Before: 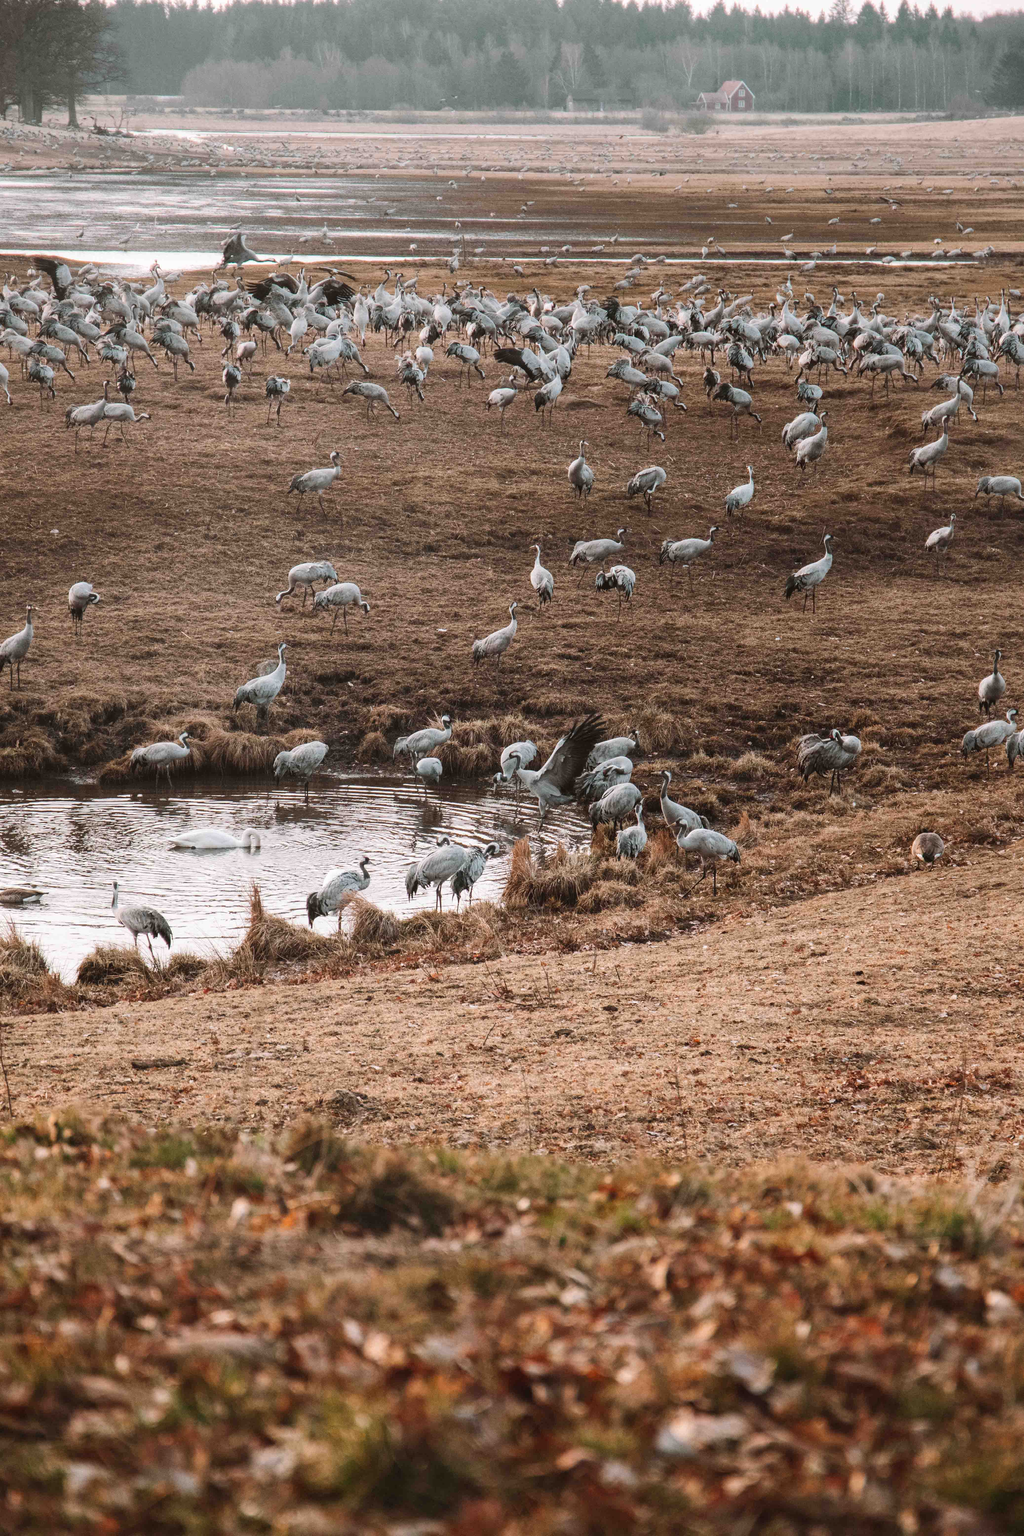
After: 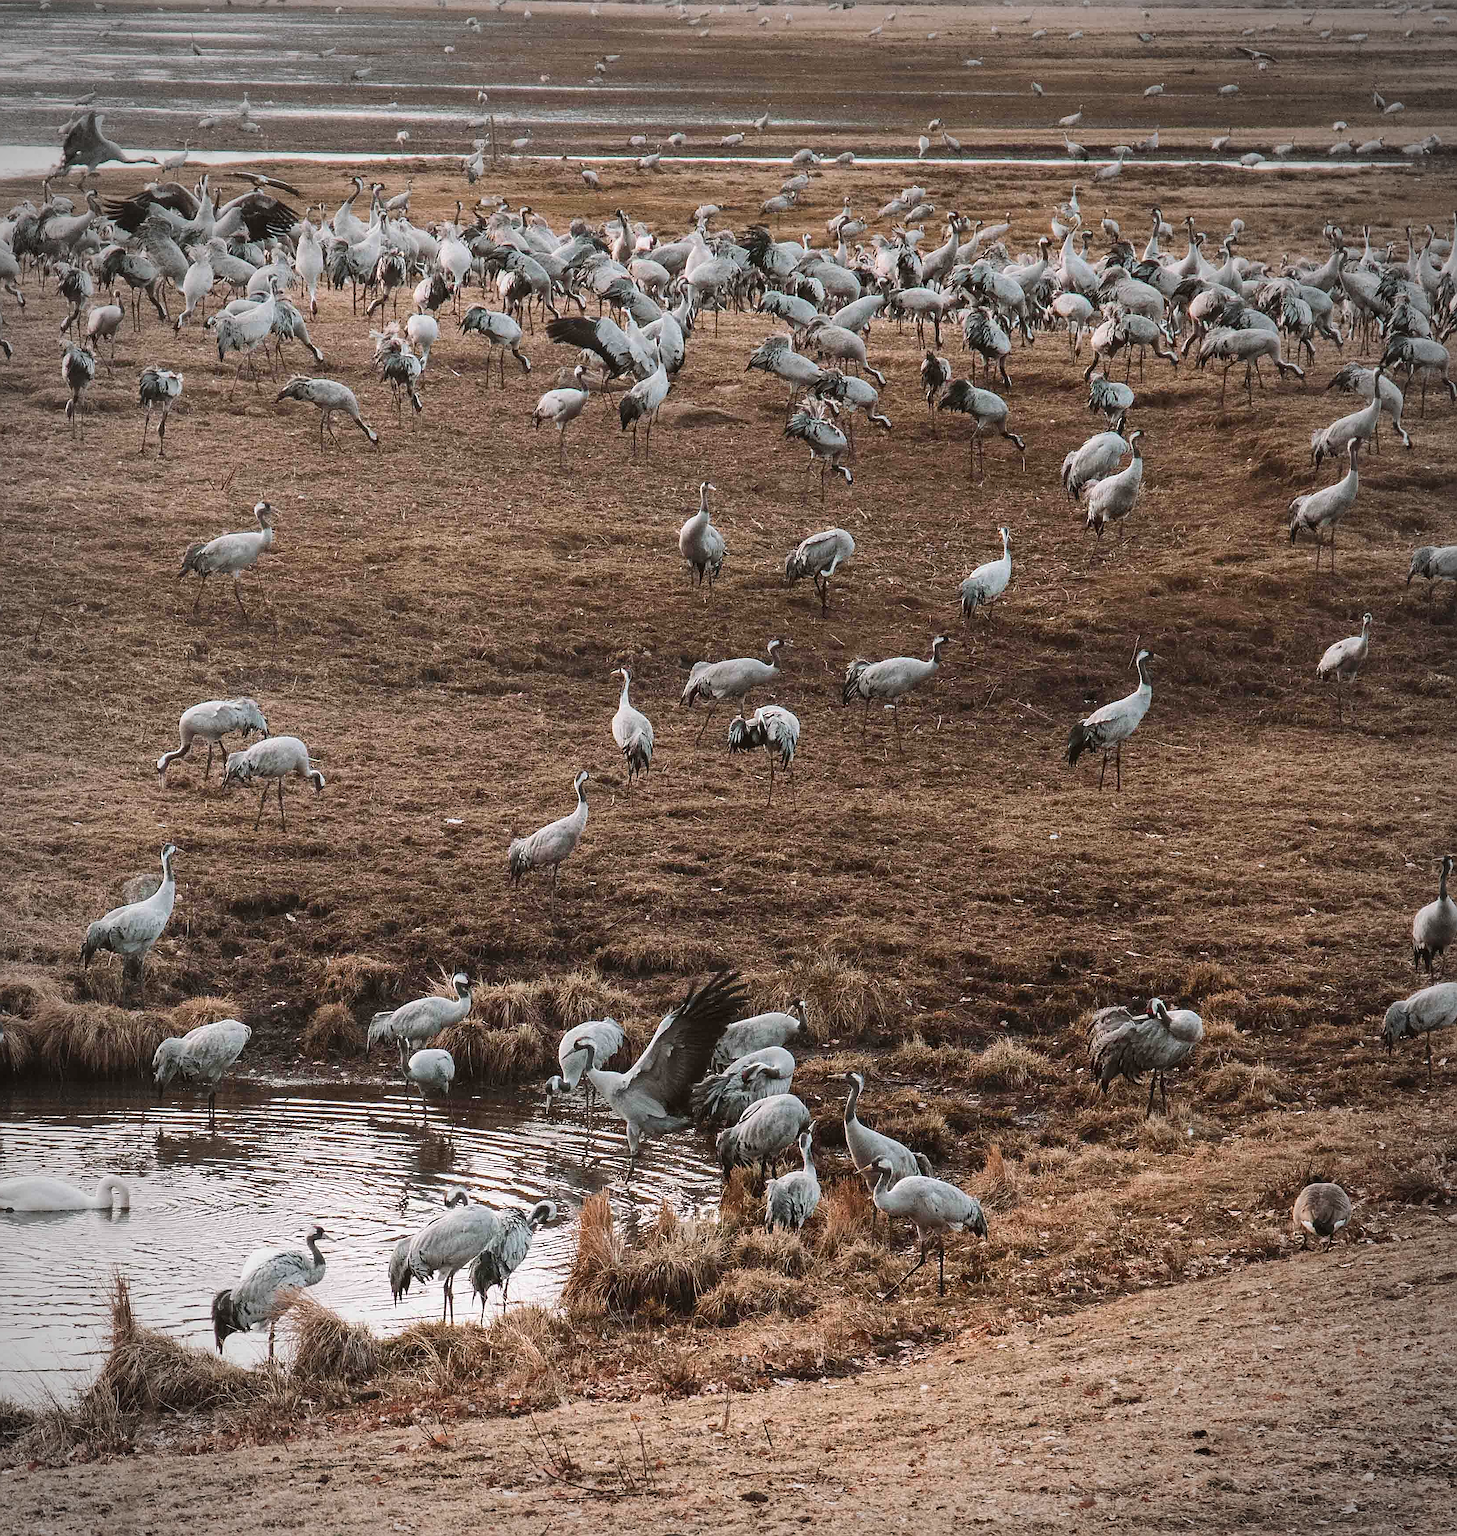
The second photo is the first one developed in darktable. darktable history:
crop: left 18.387%, top 11.127%, right 1.917%, bottom 32.907%
exposure: exposure -0.04 EV, compensate highlight preservation false
levels: mode automatic, levels [0.016, 0.492, 0.969]
vignetting: automatic ratio true
sharpen: radius 1.384, amount 1.241, threshold 0.753
